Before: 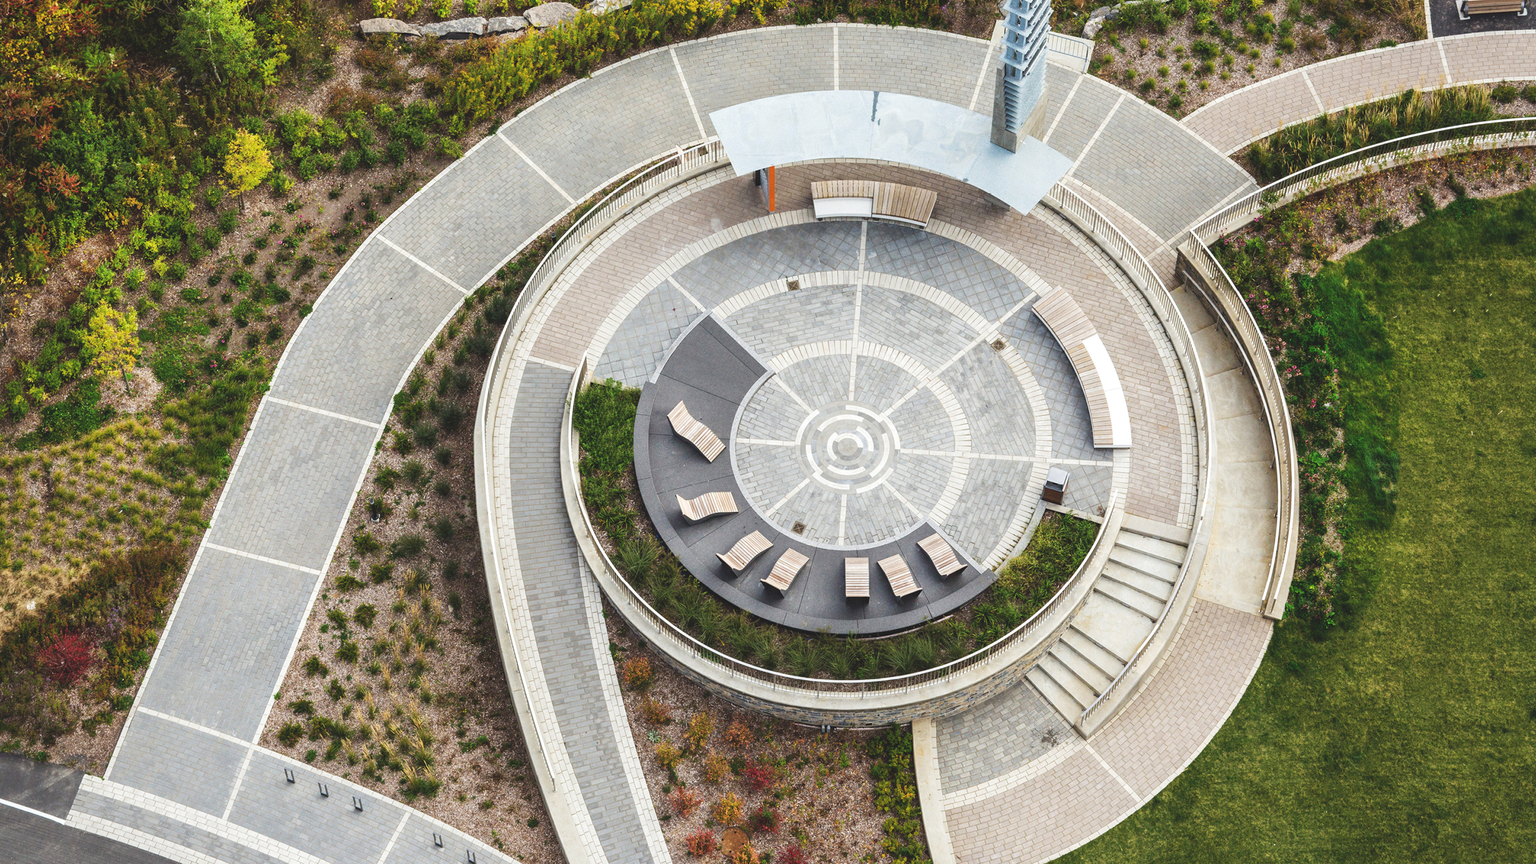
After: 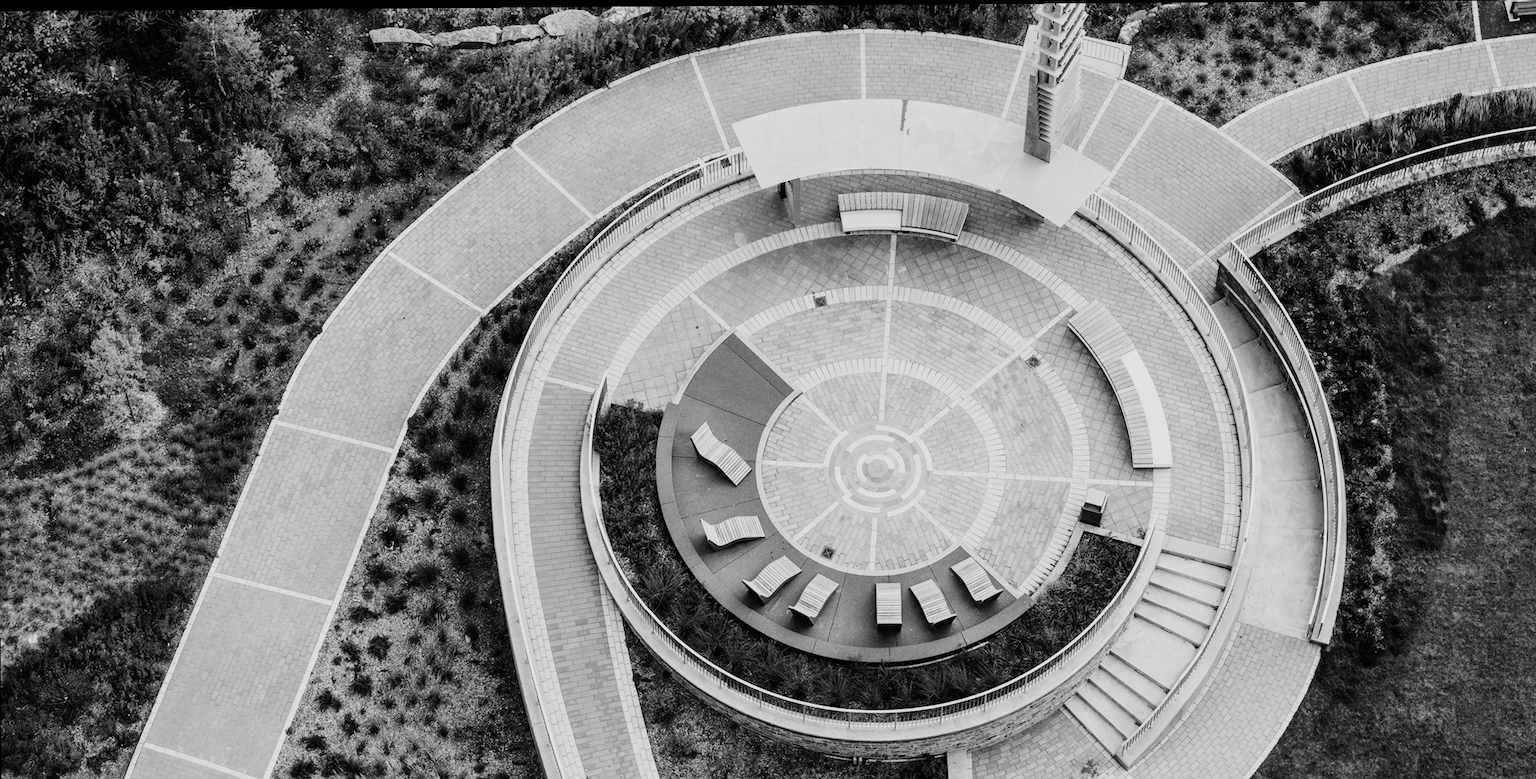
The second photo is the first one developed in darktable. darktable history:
color calibration: output gray [0.22, 0.42, 0.37, 0], illuminant same as pipeline (D50), adaptation XYZ, x 0.347, y 0.357, temperature 5014.92 K
crop and rotate: angle 0.419°, left 0.256%, right 3.614%, bottom 14.065%
filmic rgb: black relative exposure -5.14 EV, white relative exposure 3.99 EV, hardness 2.9, contrast 1.298, highlights saturation mix -28.83%, iterations of high-quality reconstruction 0
